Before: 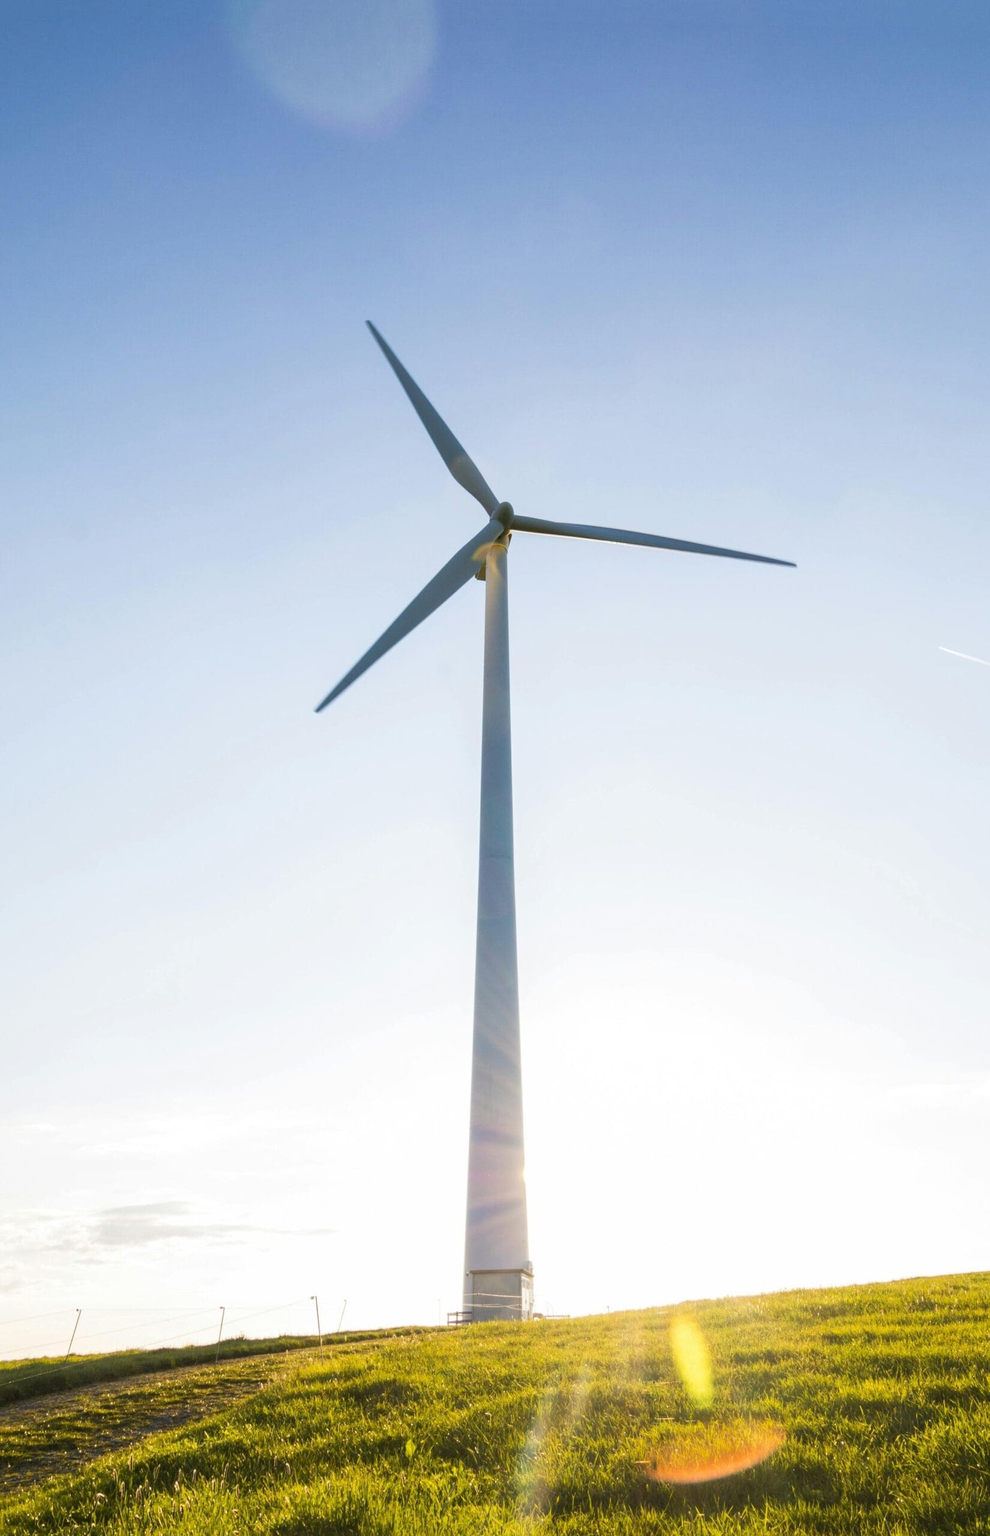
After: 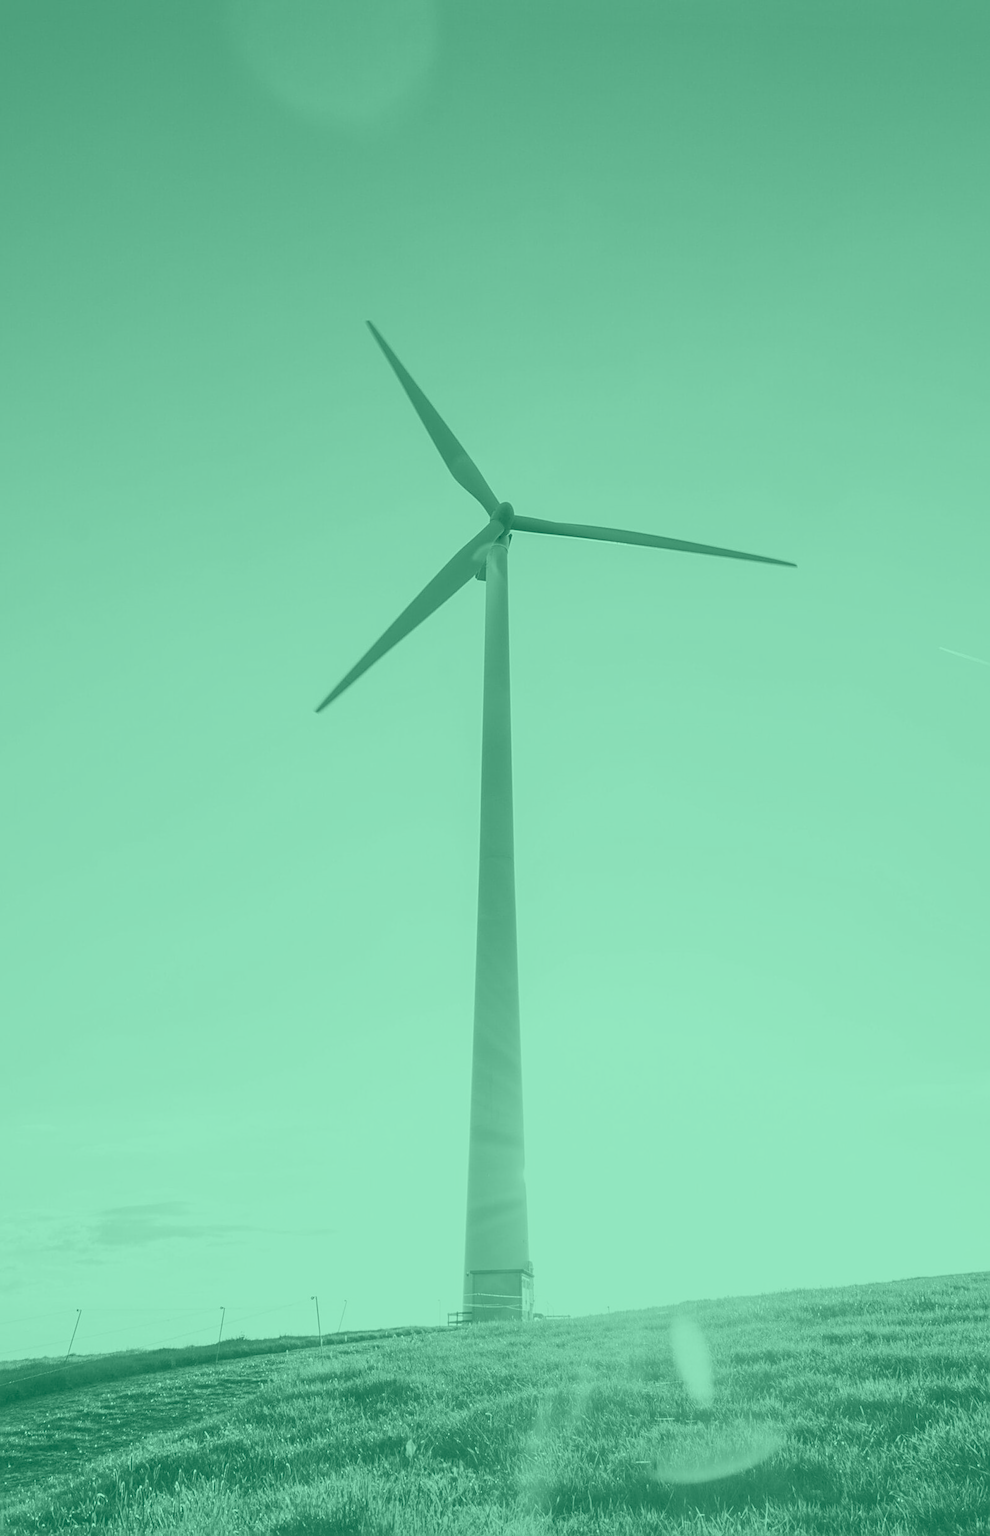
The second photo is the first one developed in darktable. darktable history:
colorize: hue 147.6°, saturation 65%, lightness 21.64%
white balance: red 0.983, blue 1.036
sharpen: on, module defaults
